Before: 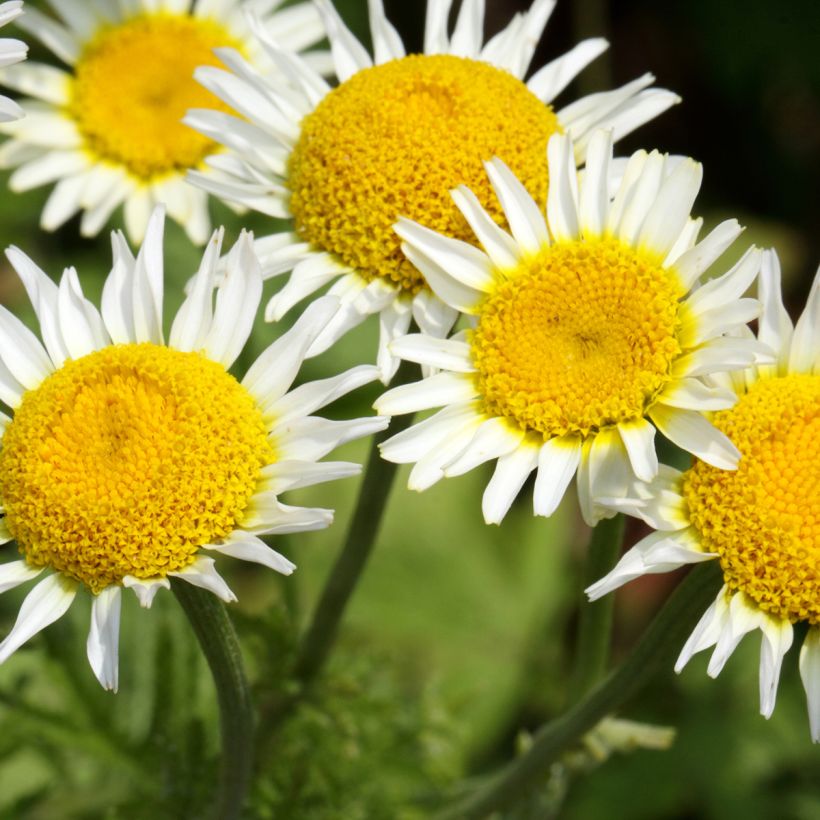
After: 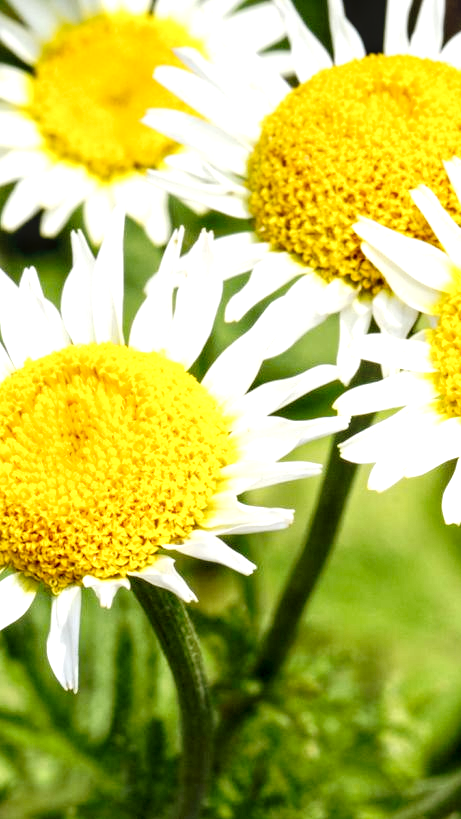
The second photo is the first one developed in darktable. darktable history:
tone curve: curves: ch0 [(0, 0) (0.003, 0.007) (0.011, 0.01) (0.025, 0.018) (0.044, 0.028) (0.069, 0.034) (0.1, 0.04) (0.136, 0.051) (0.177, 0.104) (0.224, 0.161) (0.277, 0.234) (0.335, 0.316) (0.399, 0.41) (0.468, 0.487) (0.543, 0.577) (0.623, 0.679) (0.709, 0.769) (0.801, 0.854) (0.898, 0.922) (1, 1)], preserve colors none
local contrast: detail 150%
exposure: black level correction 0, exposure 0.695 EV, compensate highlight preservation false
crop: left 4.955%, right 38.731%
